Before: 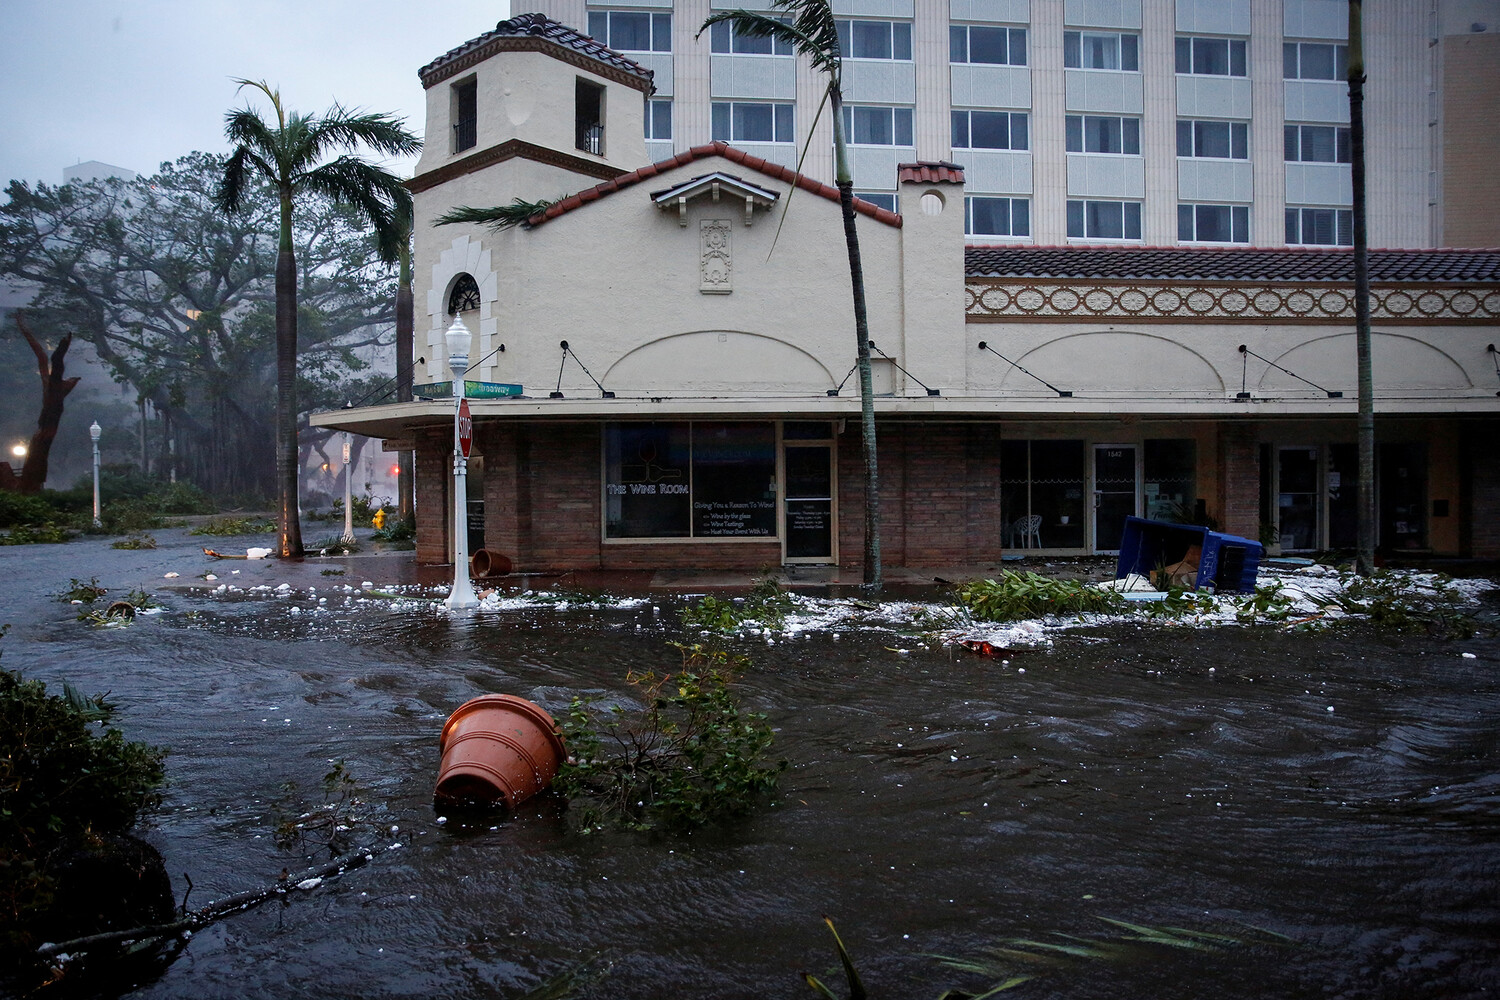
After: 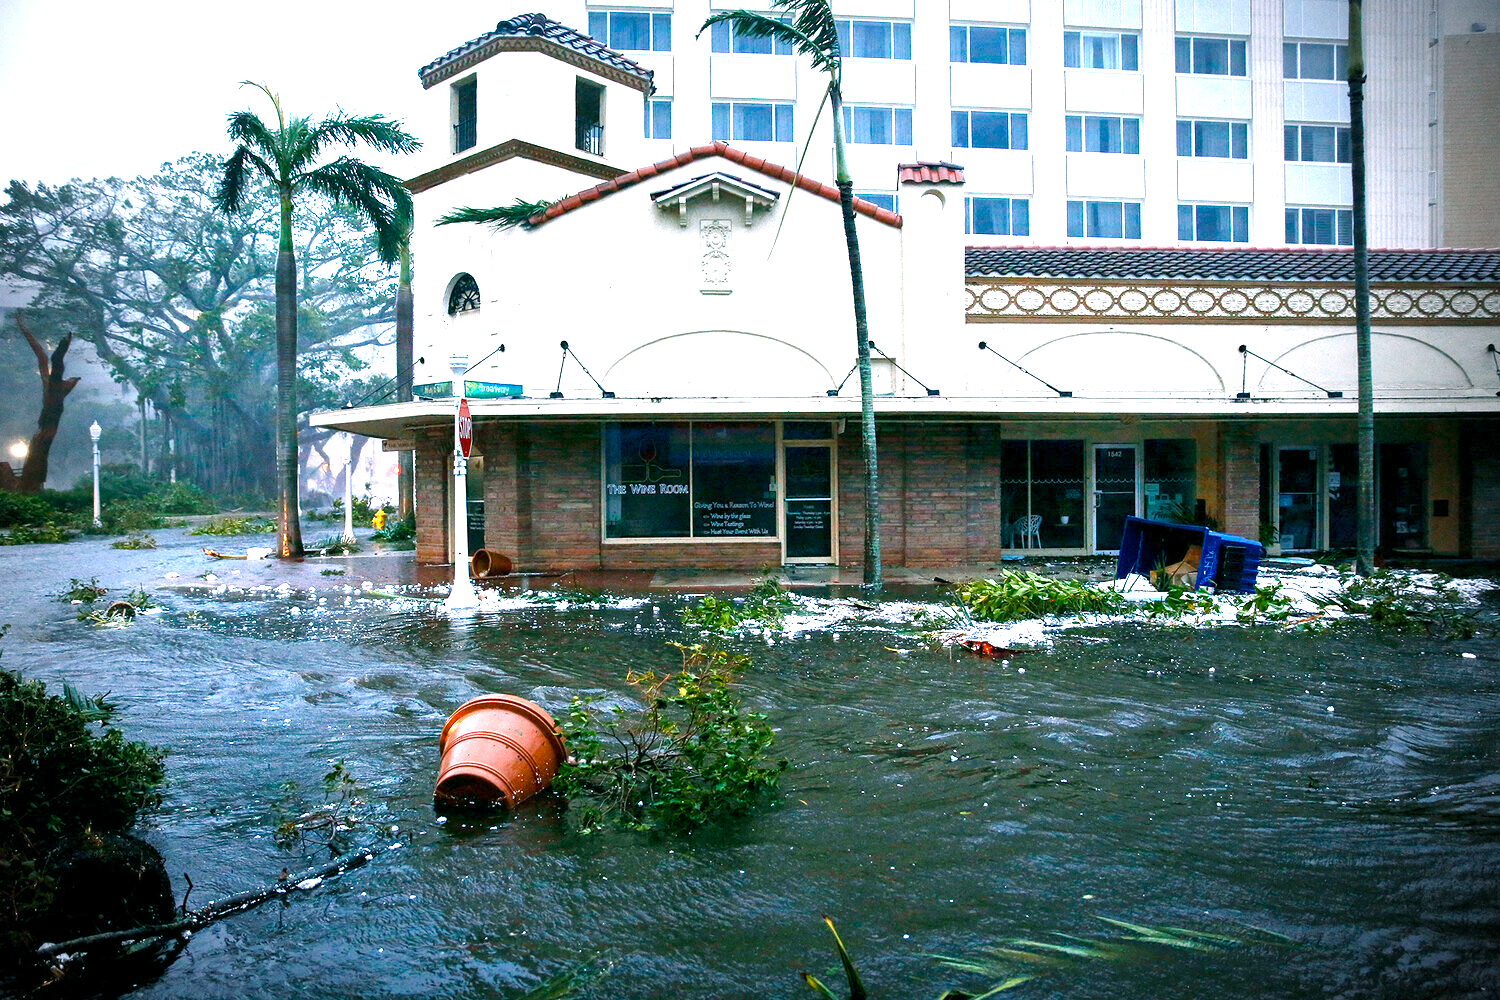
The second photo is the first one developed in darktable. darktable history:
color balance rgb: power › chroma 2.15%, power › hue 166.98°, linear chroma grading › global chroma 9.344%, perceptual saturation grading › global saturation 26.982%, perceptual saturation grading › highlights -27.949%, perceptual saturation grading › mid-tones 15.611%, perceptual saturation grading › shadows 33.966%
vignetting: fall-off start 71.83%
contrast brightness saturation: saturation -0.032
exposure: exposure 1.99 EV, compensate exposure bias true, compensate highlight preservation false
